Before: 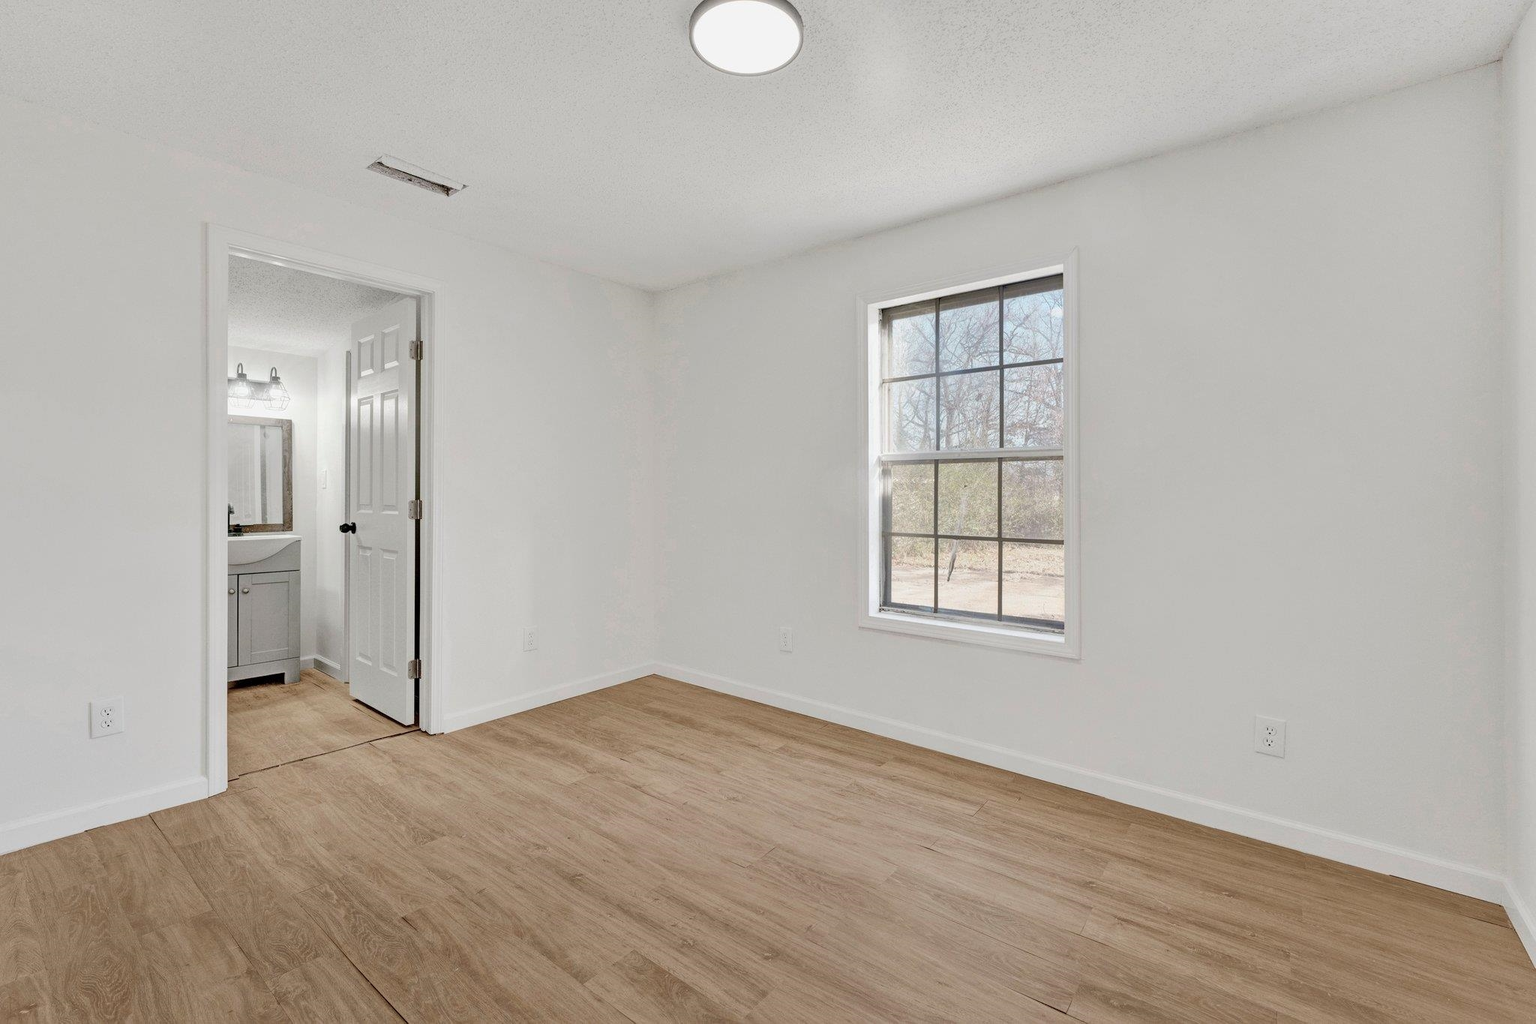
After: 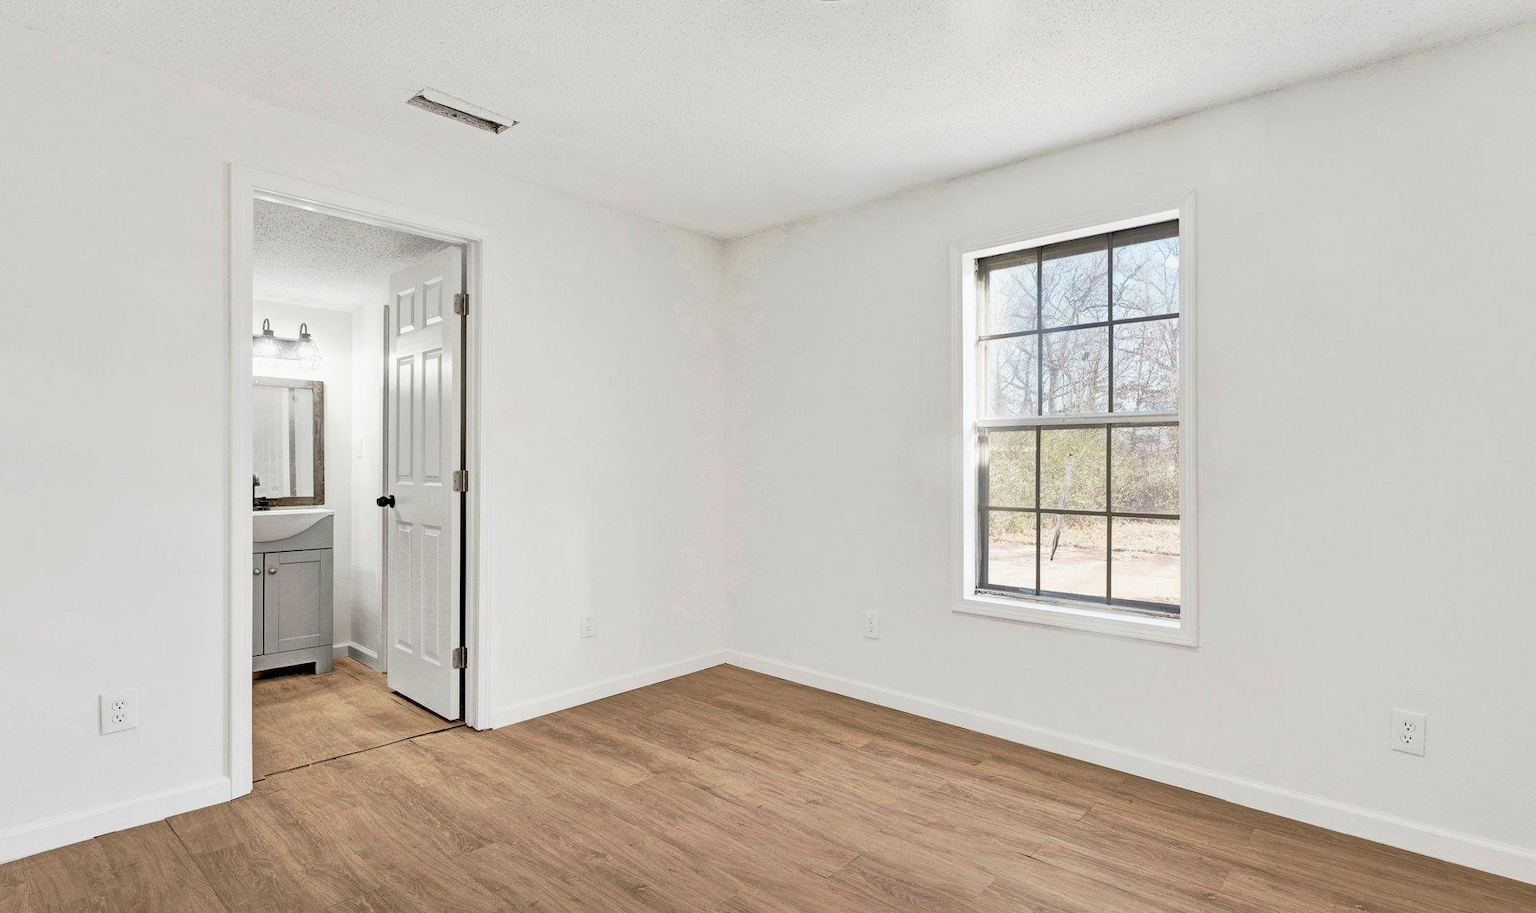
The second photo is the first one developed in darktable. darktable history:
crop: top 7.414%, right 9.799%, bottom 12.011%
base curve: curves: ch0 [(0, 0) (0.257, 0.25) (0.482, 0.586) (0.757, 0.871) (1, 1)], preserve colors none
